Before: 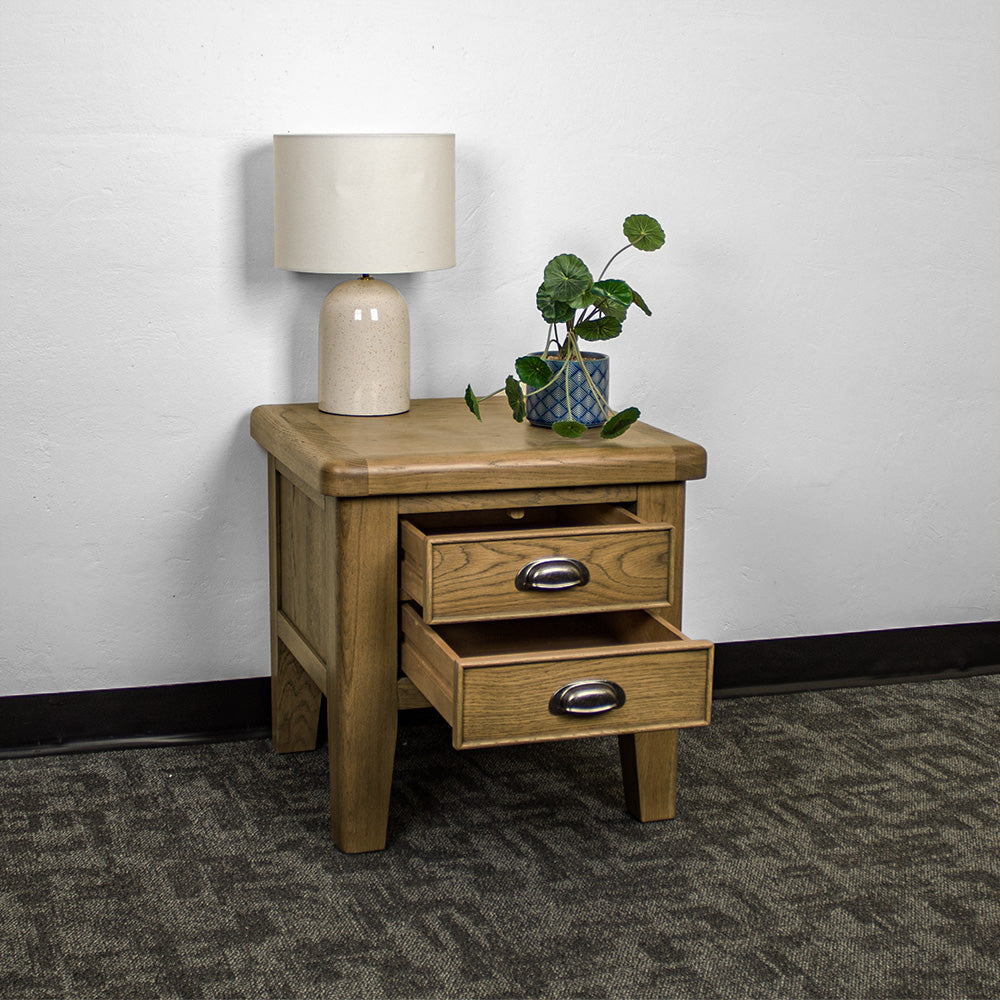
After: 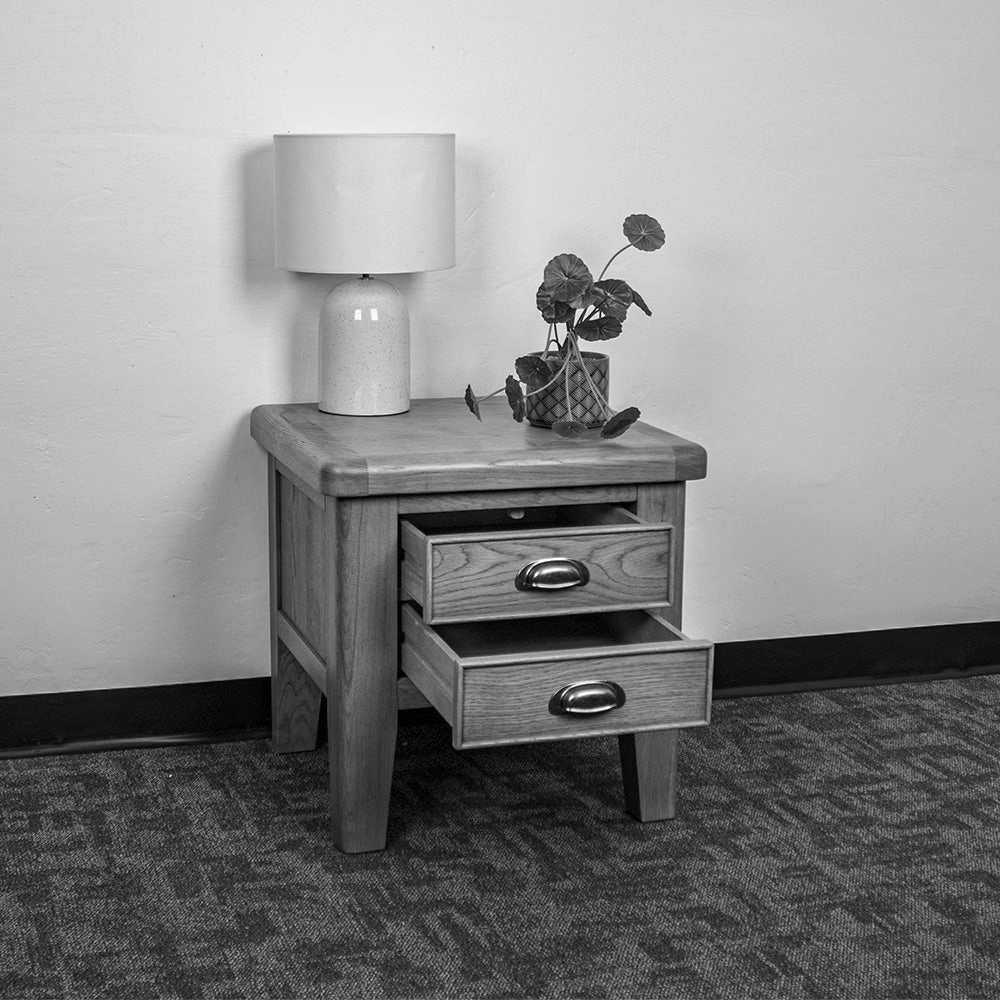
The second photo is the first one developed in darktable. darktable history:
exposure: black level correction 0, exposure 0.7 EV, compensate exposure bias true, compensate highlight preservation false
monochrome: a 79.32, b 81.83, size 1.1
